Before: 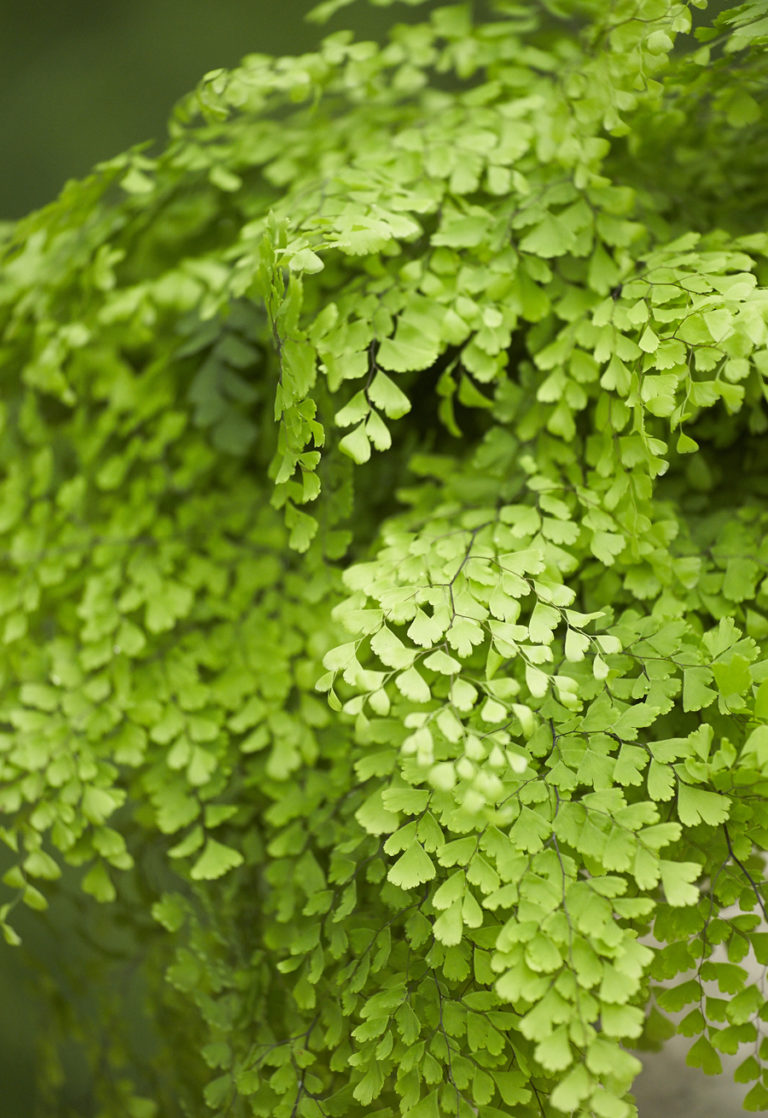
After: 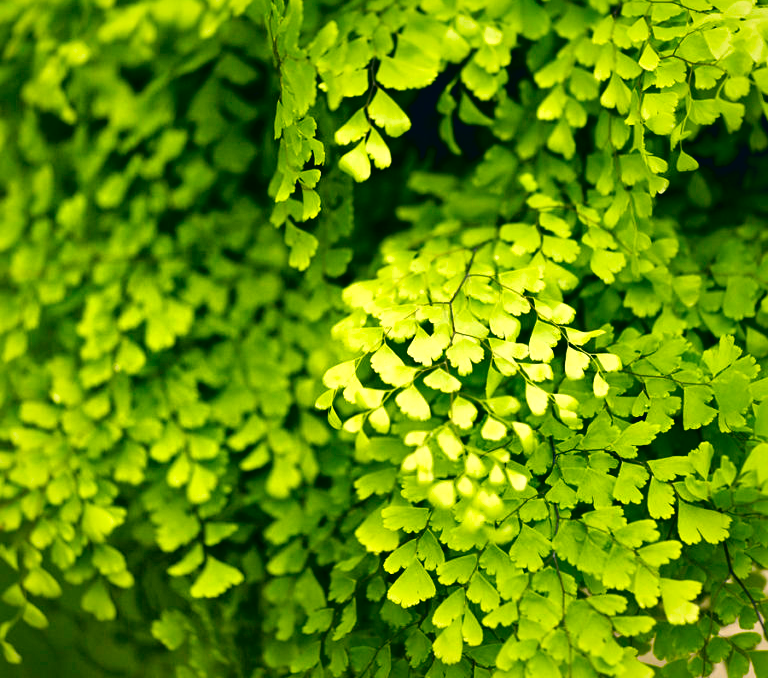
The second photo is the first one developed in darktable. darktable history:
color balance rgb: perceptual saturation grading › global saturation 40.388%, global vibrance 20%
color correction: highlights a* 10.35, highlights b* 14.22, shadows a* -10.38, shadows b* -15.06
crop and rotate: top 25.264%, bottom 14.043%
local contrast: mode bilateral grid, contrast 44, coarseness 69, detail 213%, midtone range 0.2
